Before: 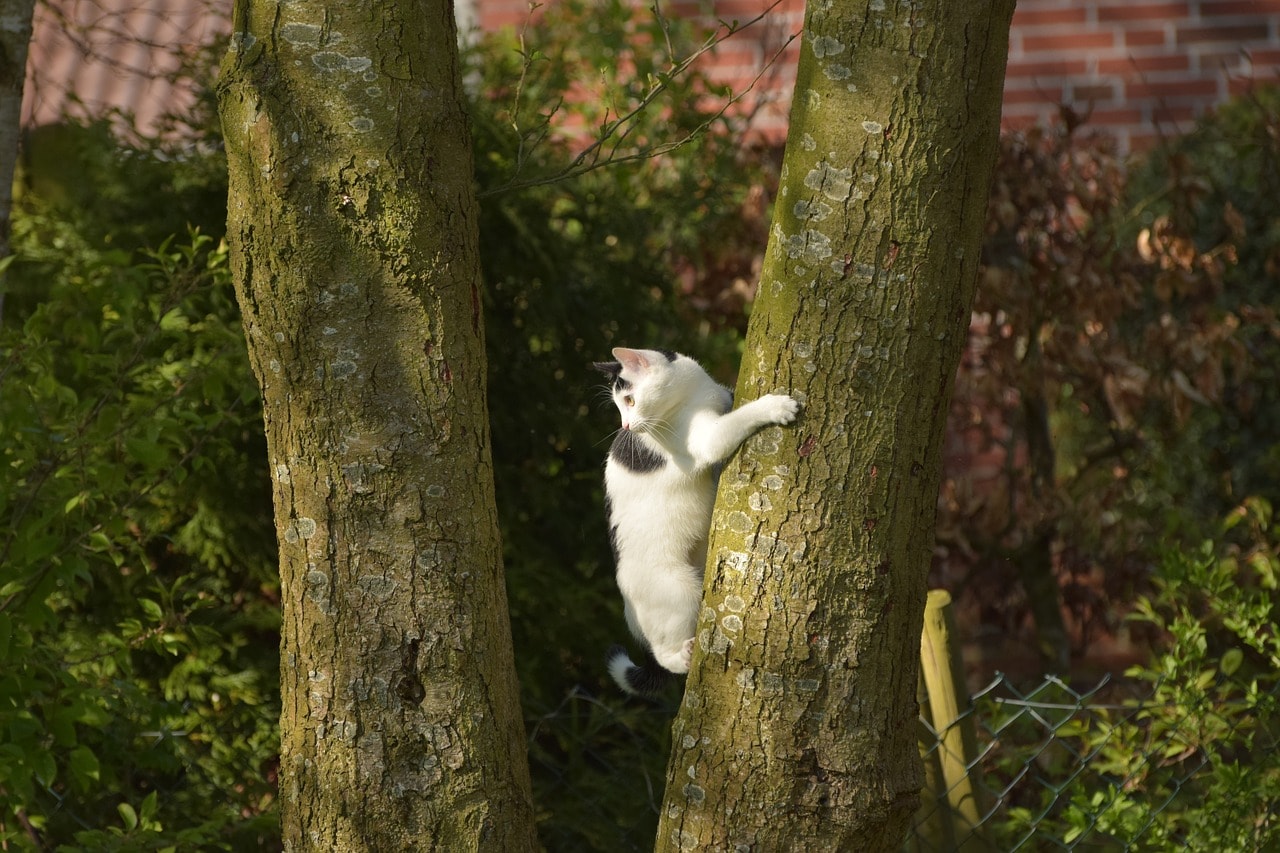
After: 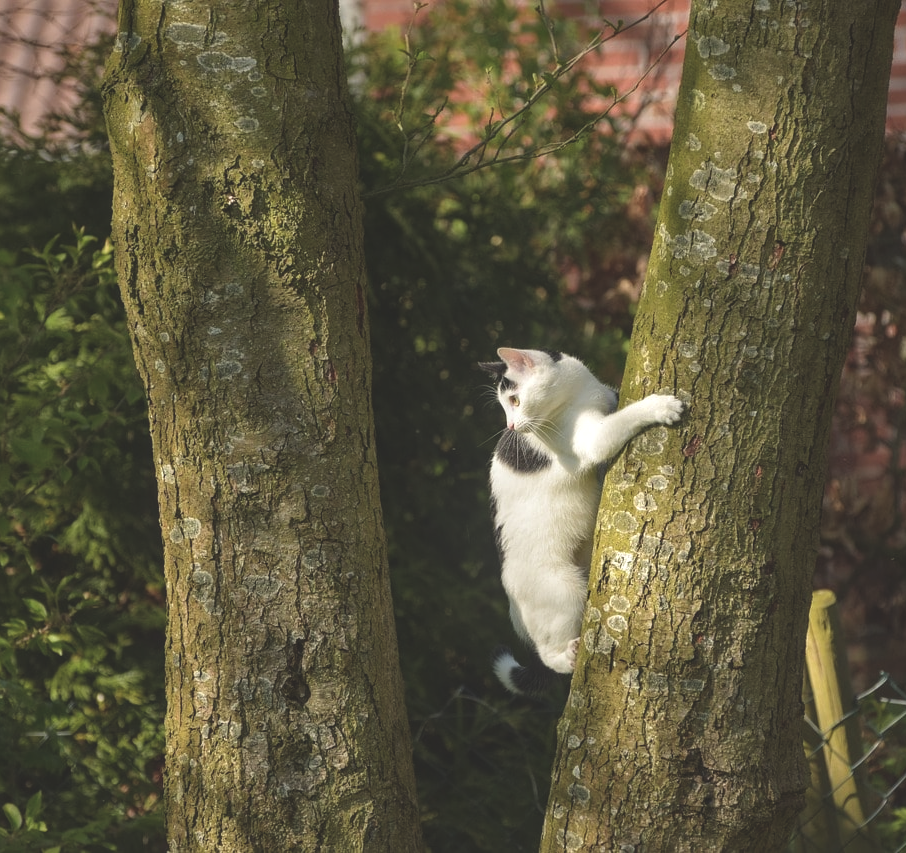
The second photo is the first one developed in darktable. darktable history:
crop and rotate: left 9.061%, right 20.142%
exposure: black level correction -0.023, exposure -0.039 EV, compensate highlight preservation false
local contrast: on, module defaults
